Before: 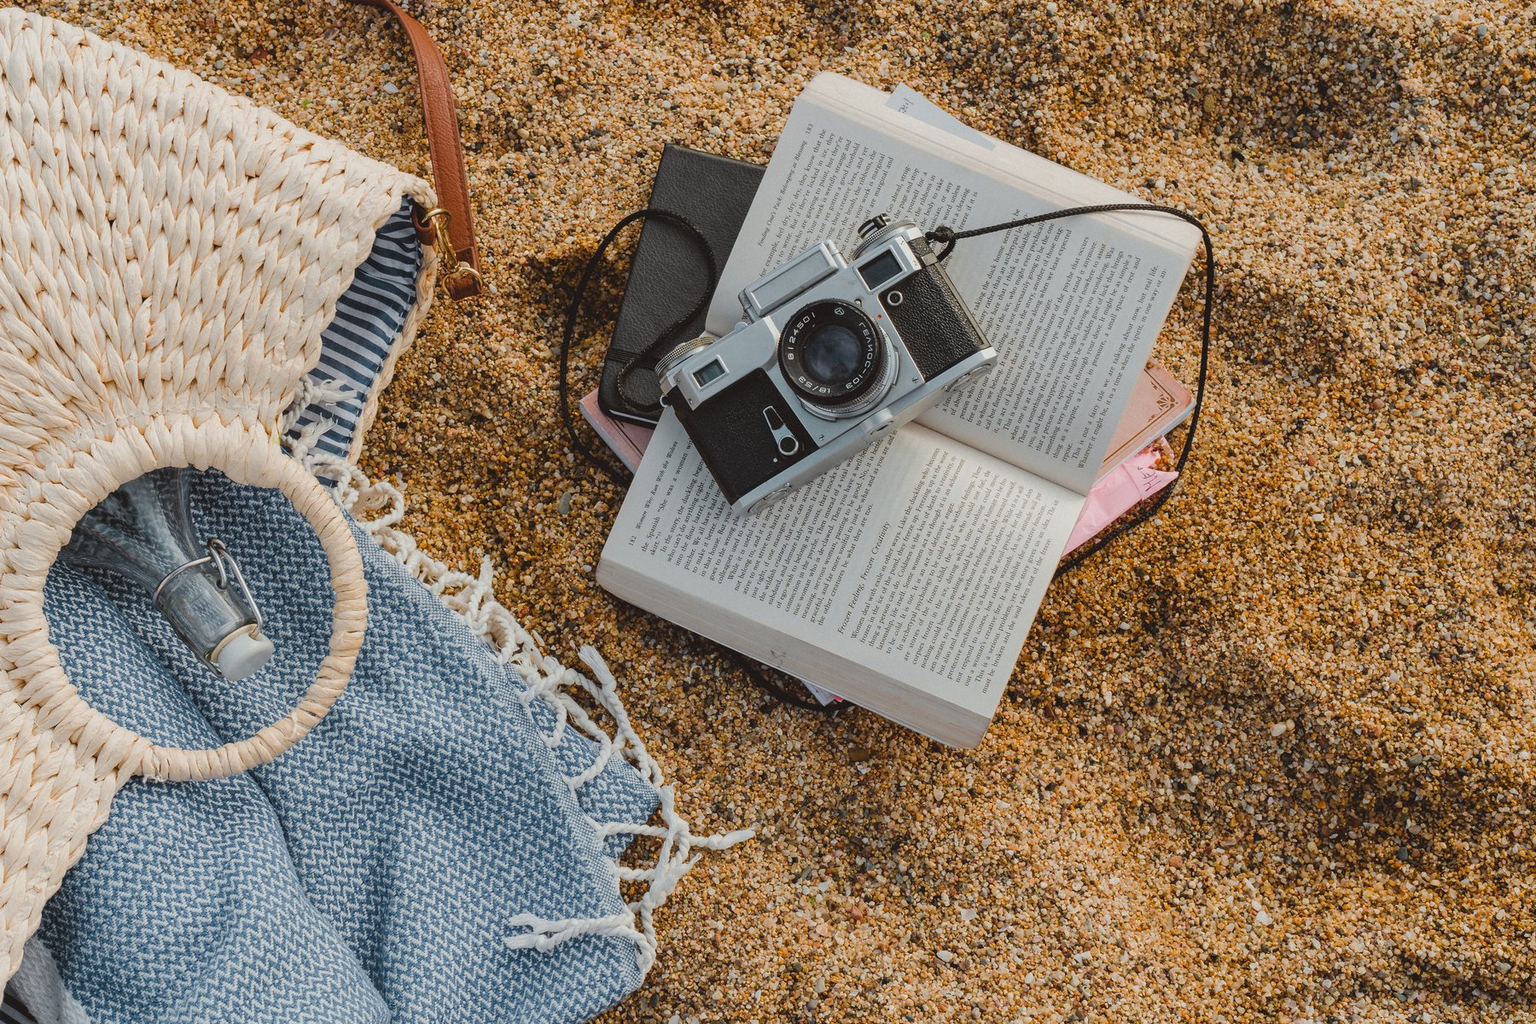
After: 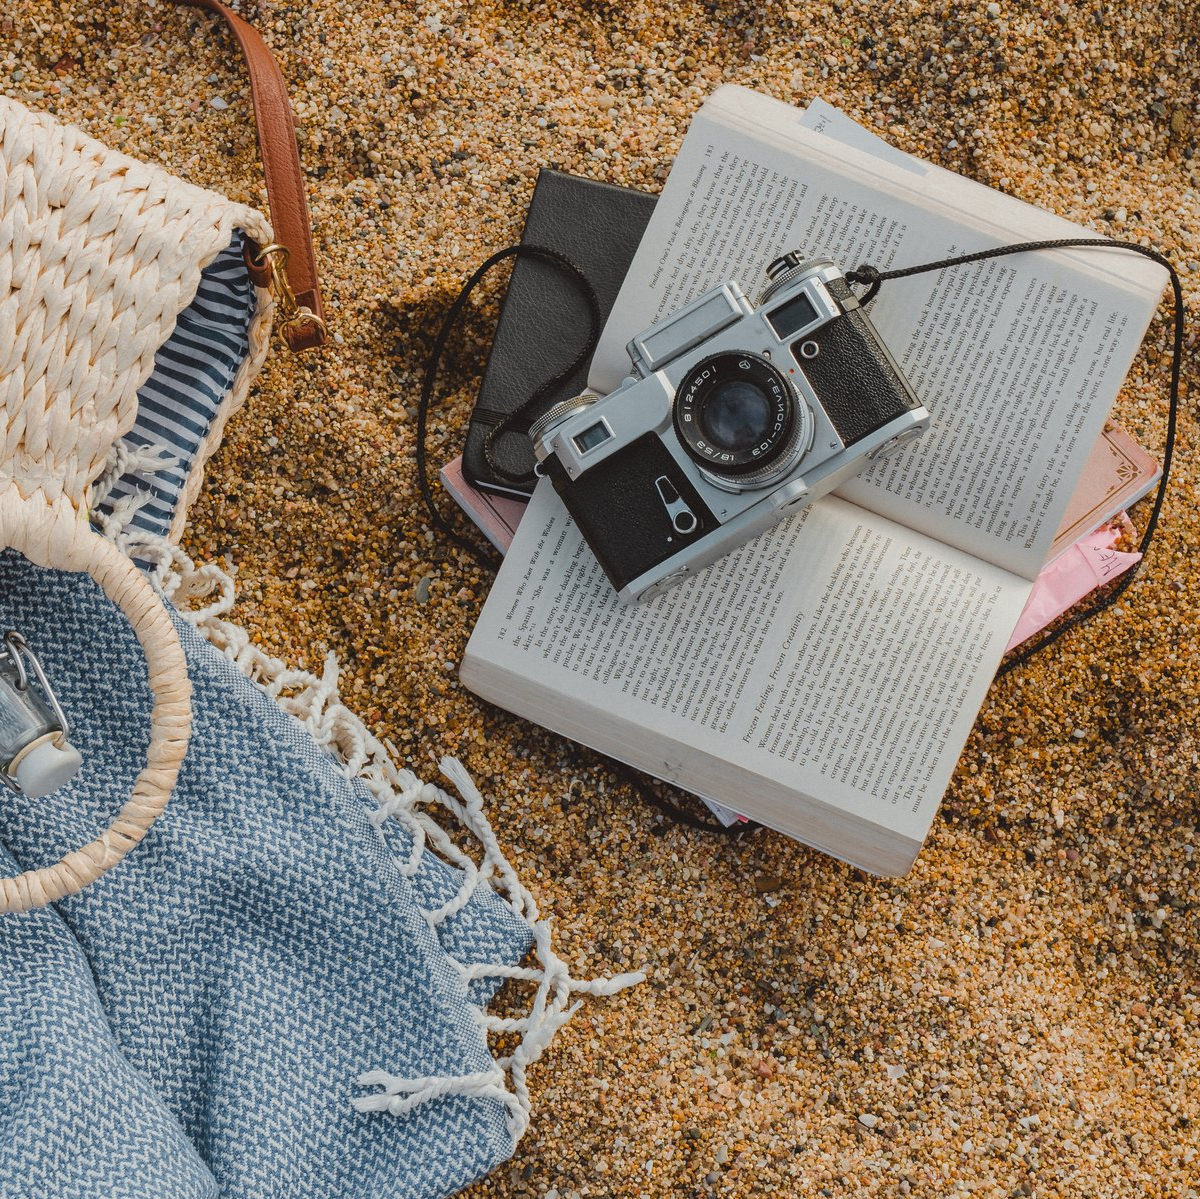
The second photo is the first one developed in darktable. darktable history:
crop and rotate: left 13.329%, right 19.983%
